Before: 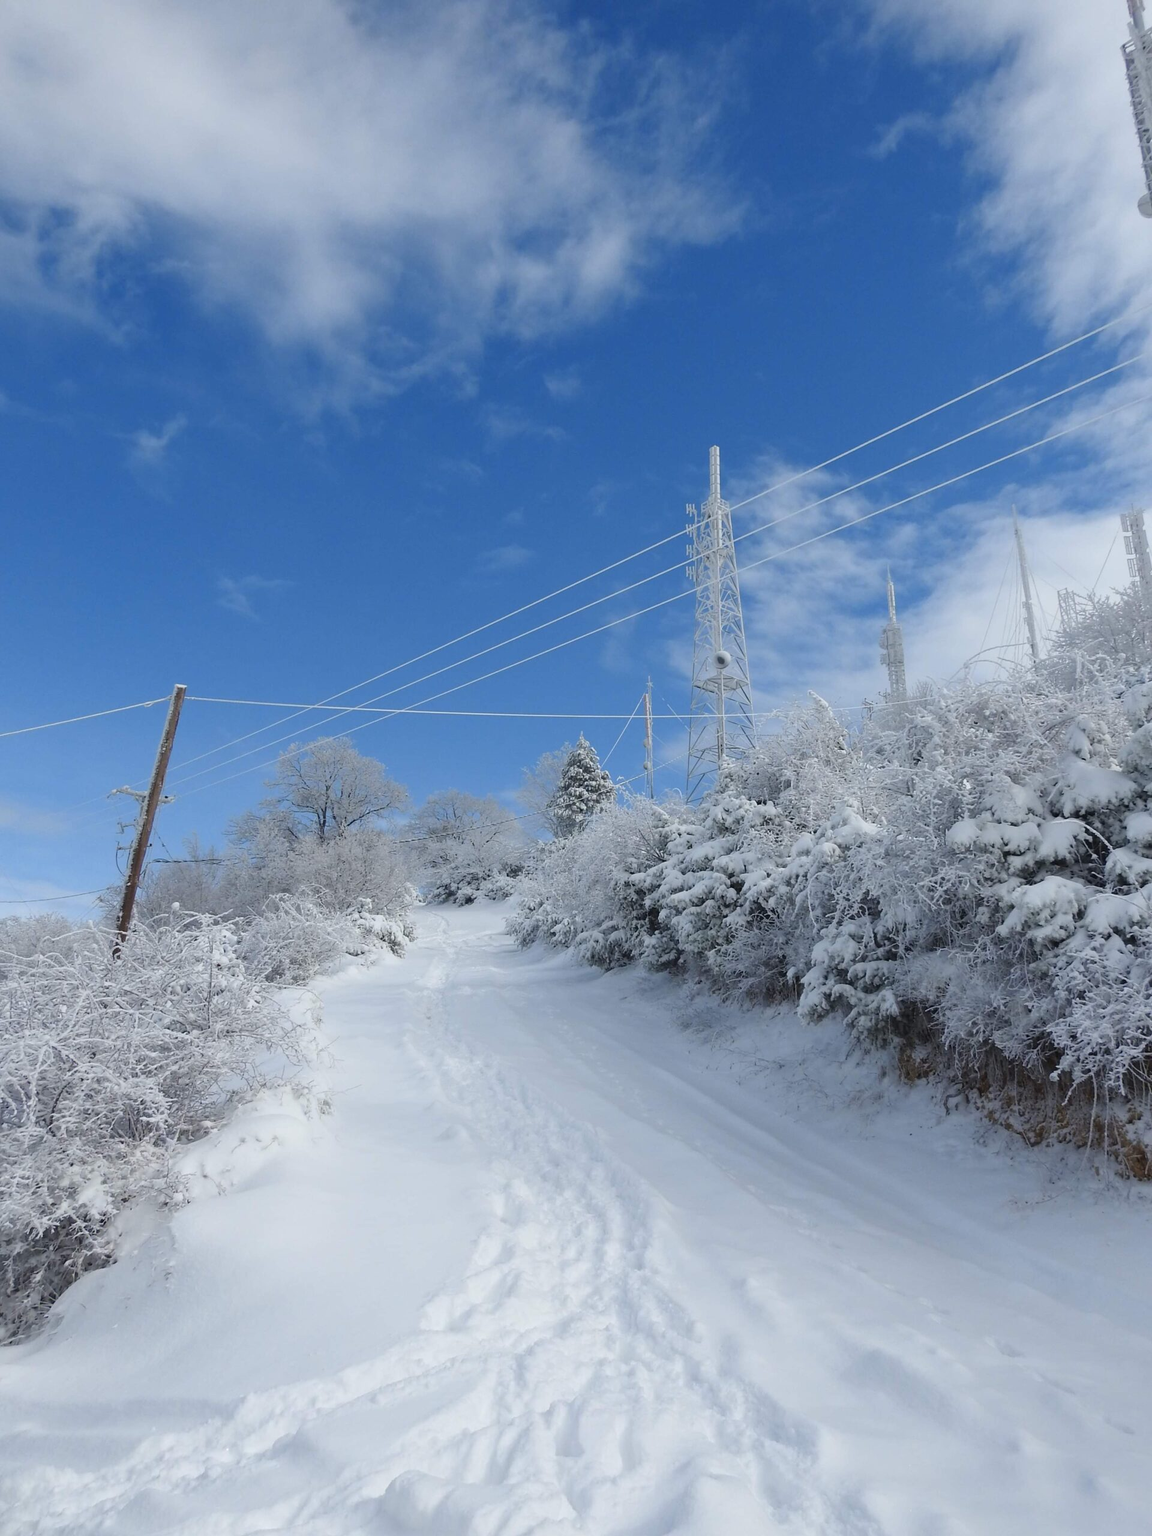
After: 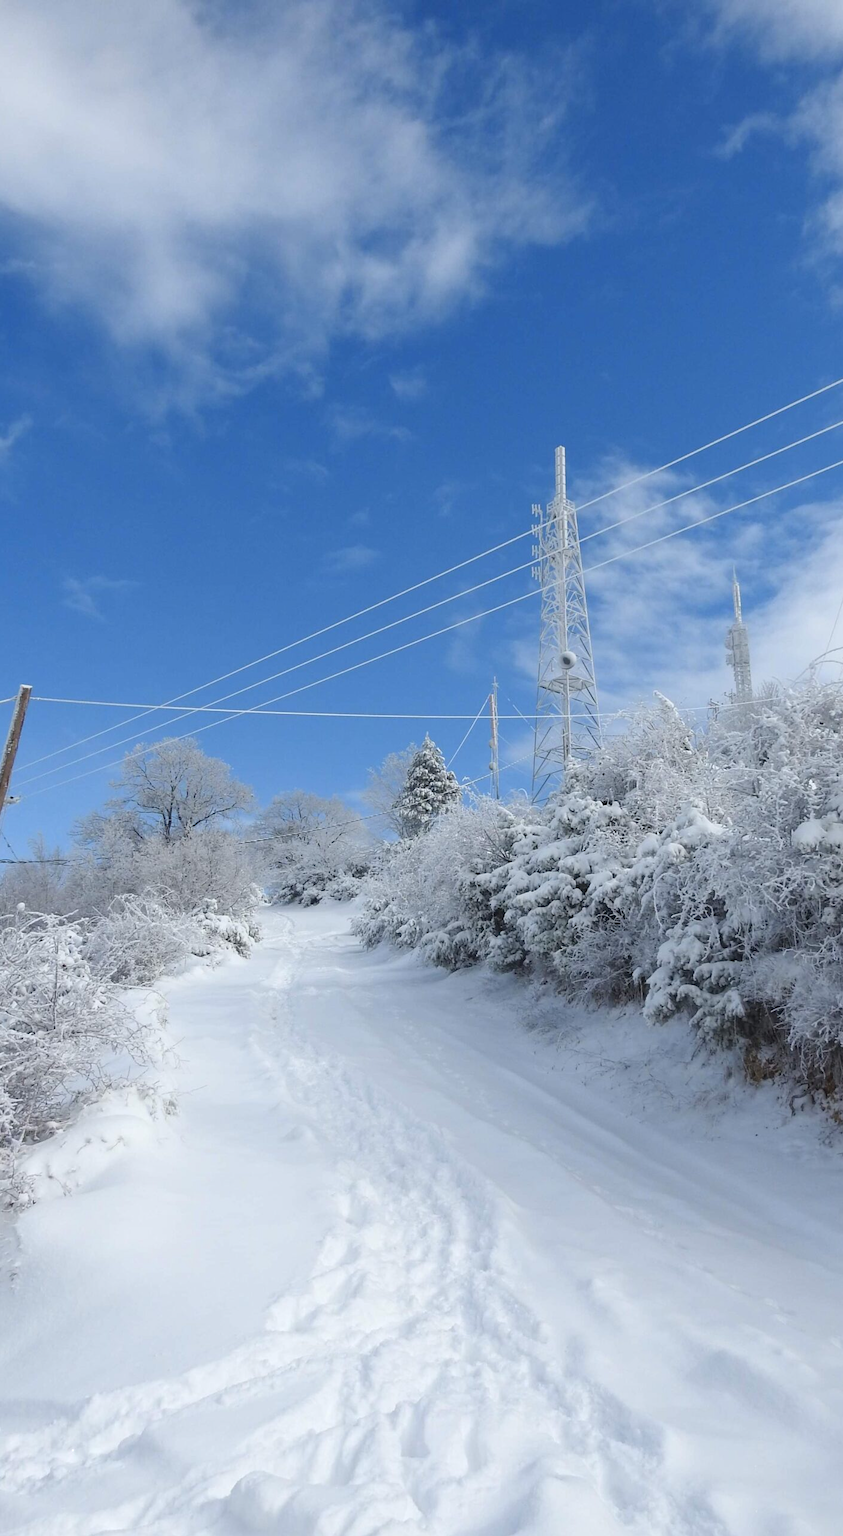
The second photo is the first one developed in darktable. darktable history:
crop: left 13.443%, right 13.31%
exposure: black level correction 0, exposure 0.2 EV, compensate exposure bias true, compensate highlight preservation false
